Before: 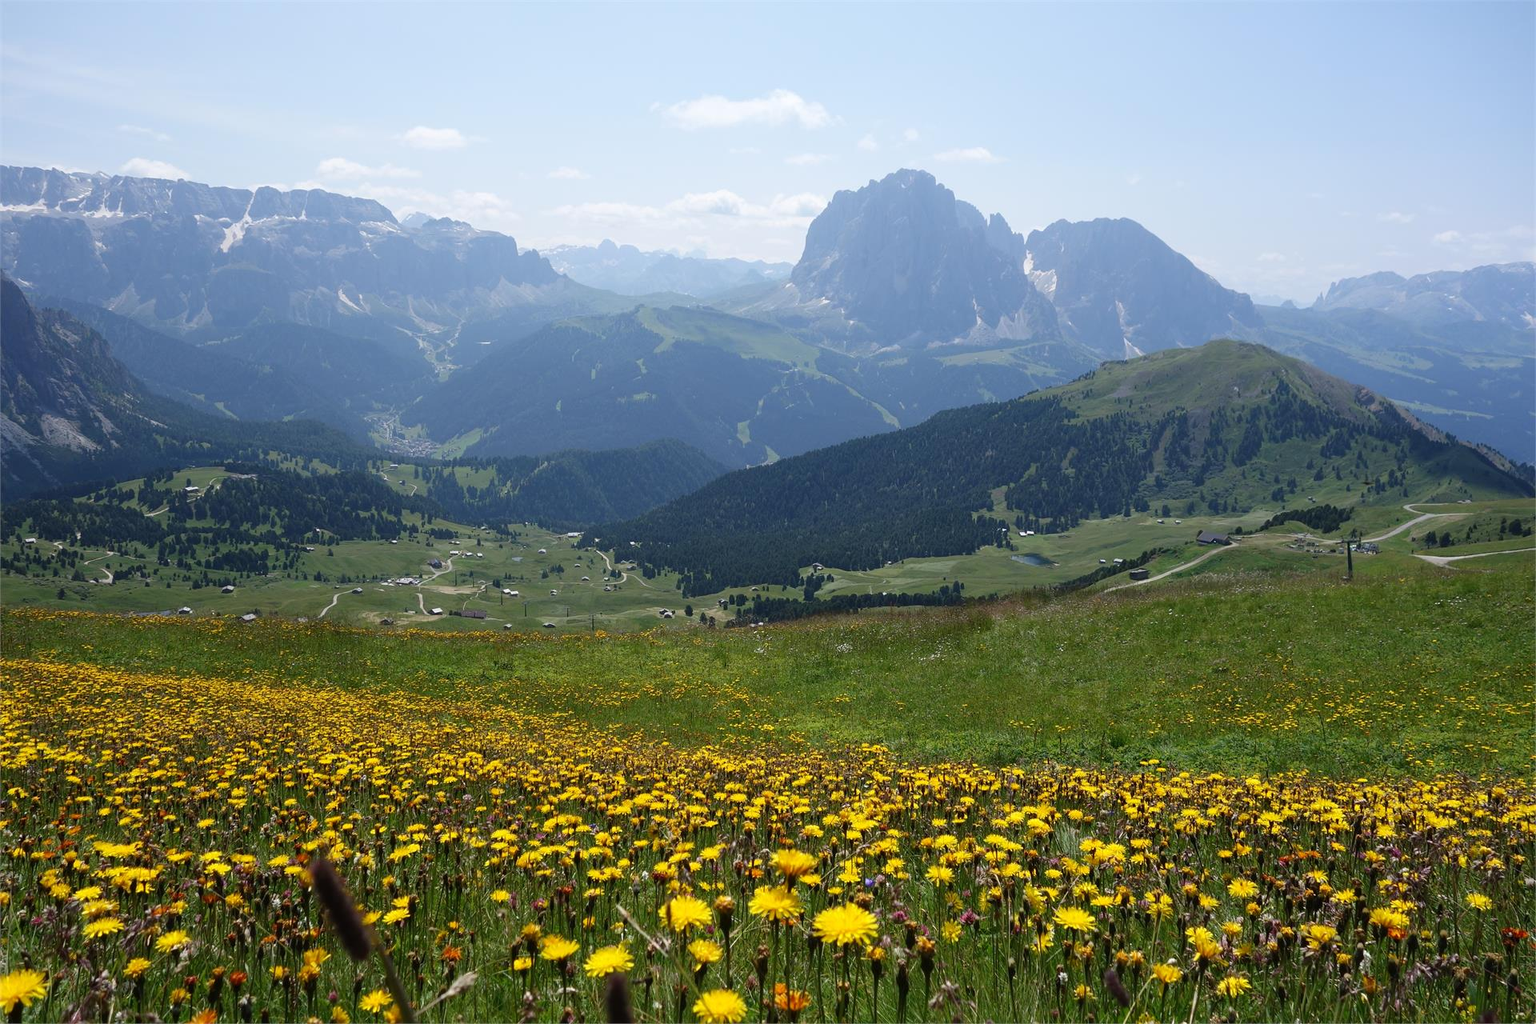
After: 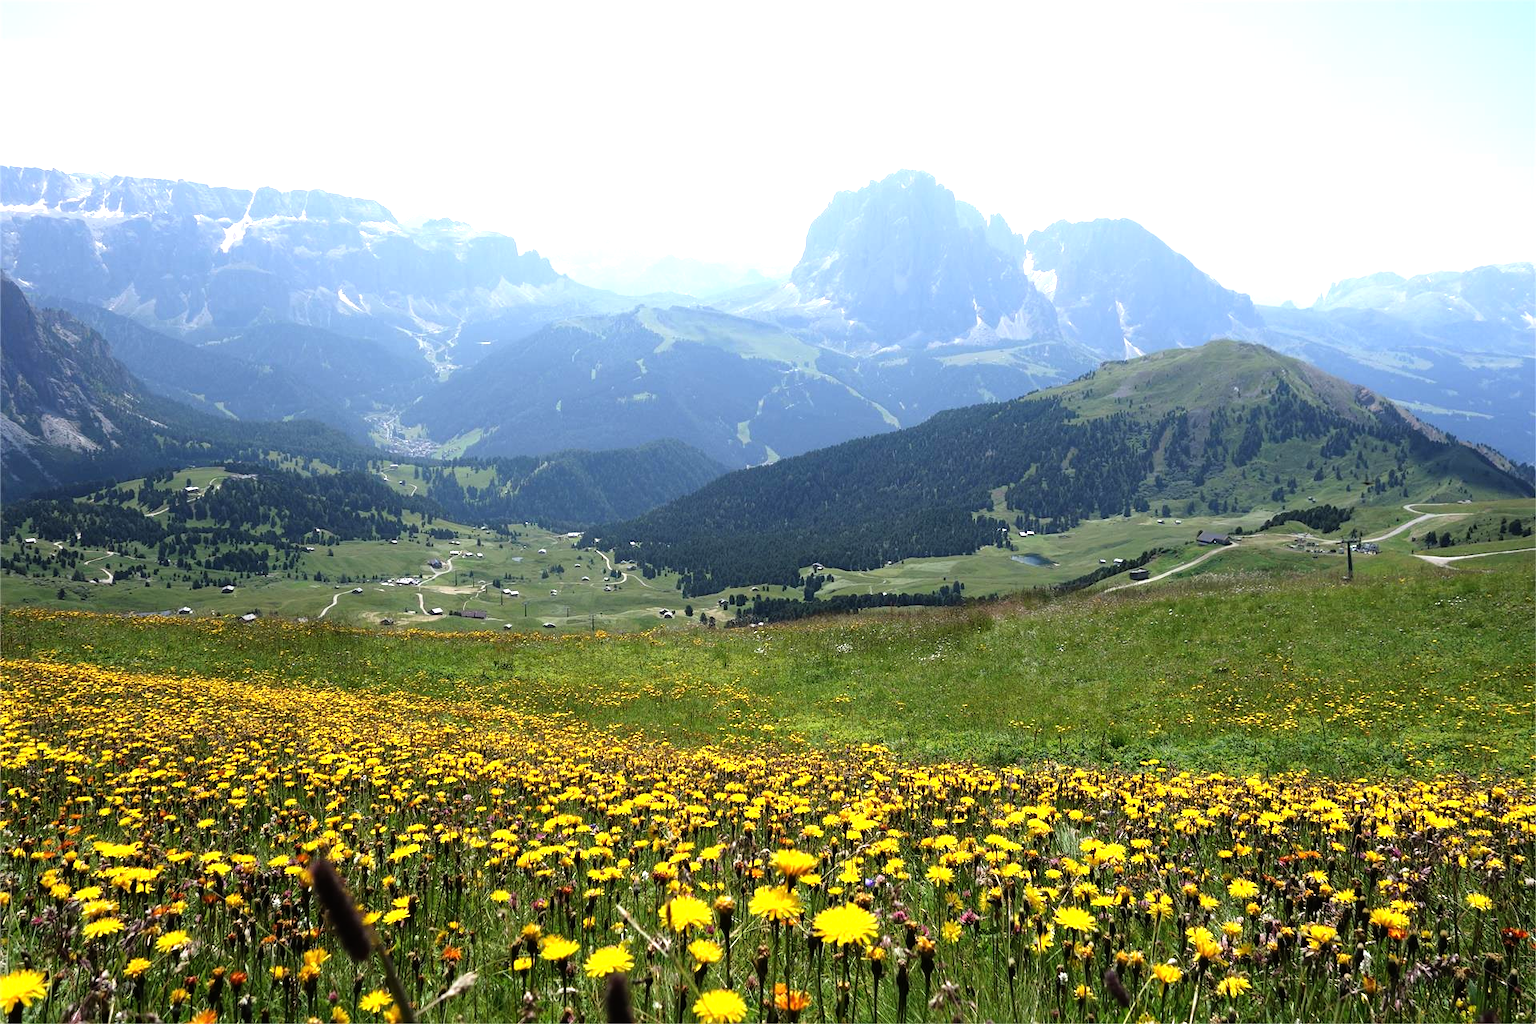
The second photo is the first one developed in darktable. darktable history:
tone equalizer: -8 EV -1.08 EV, -7 EV -0.992 EV, -6 EV -0.89 EV, -5 EV -0.613 EV, -3 EV 0.572 EV, -2 EV 0.857 EV, -1 EV 0.995 EV, +0 EV 1.07 EV
